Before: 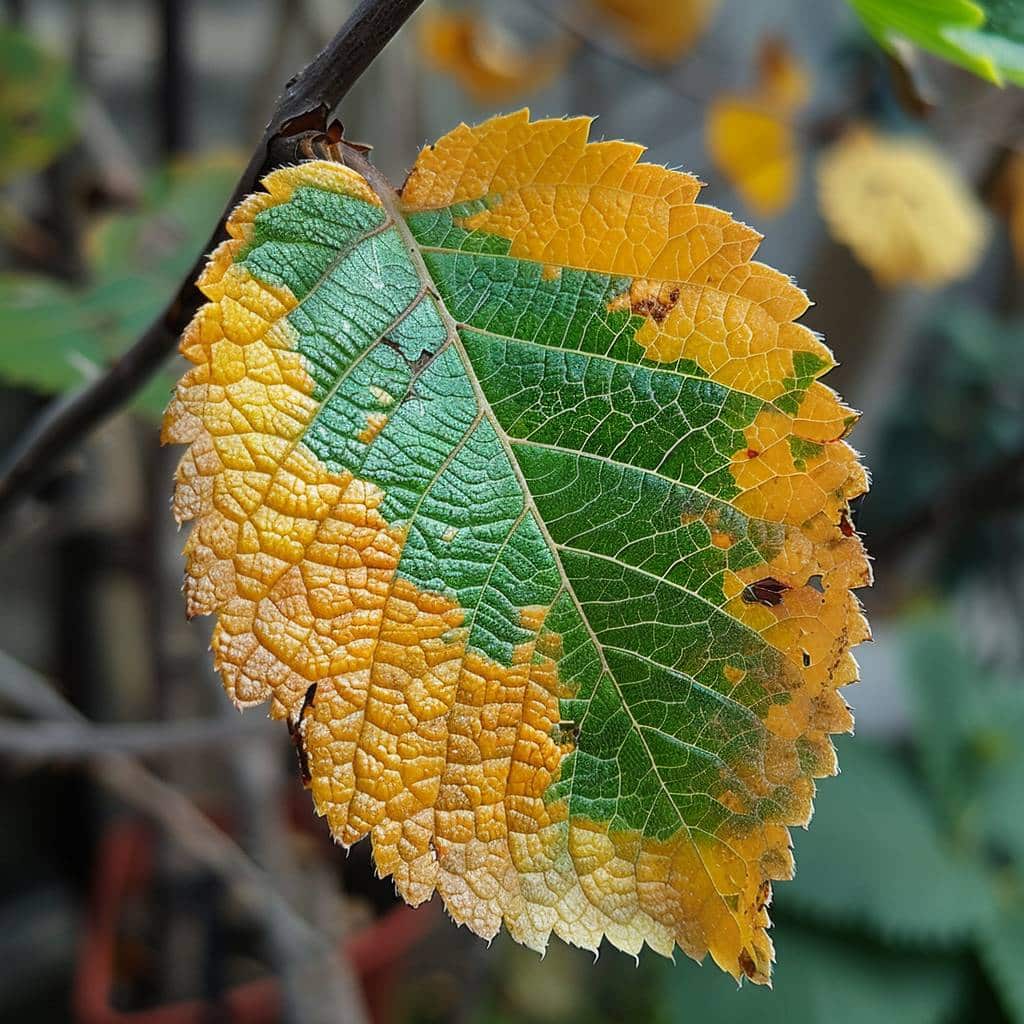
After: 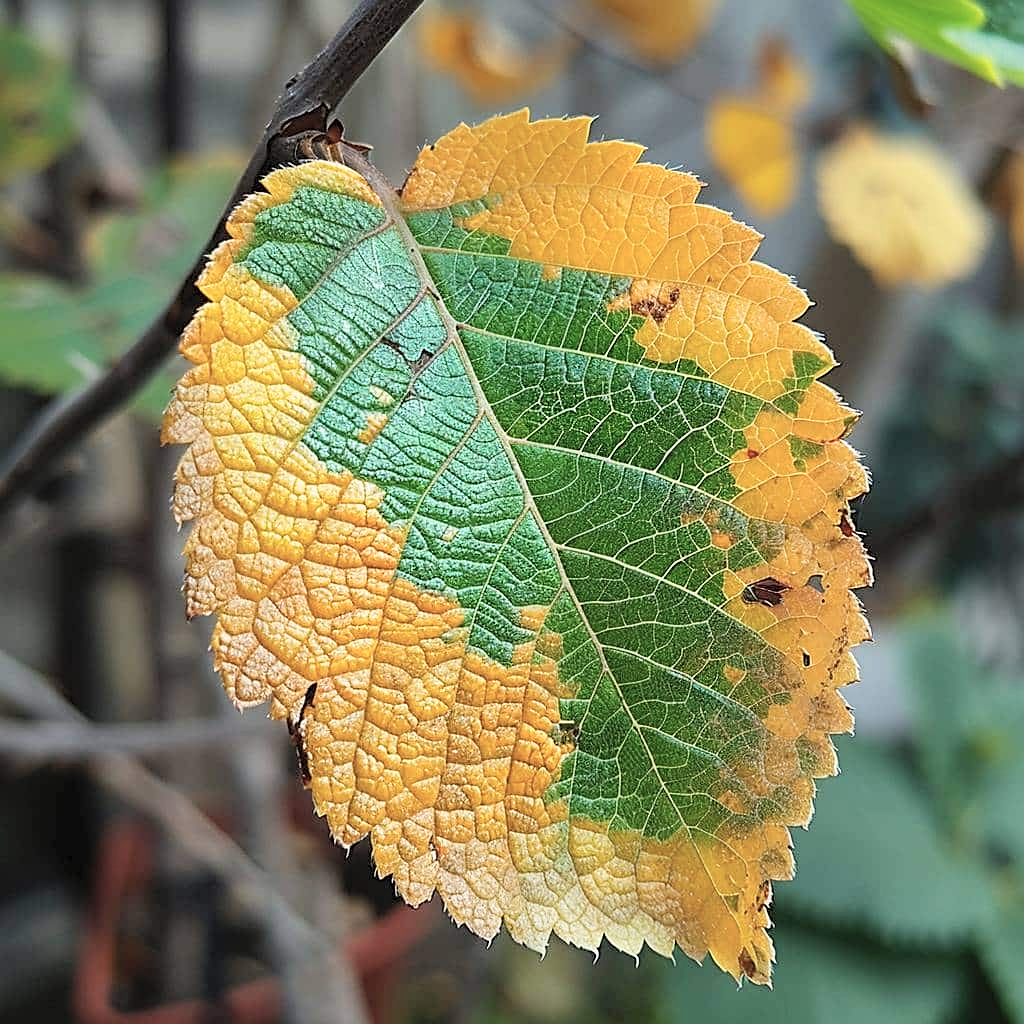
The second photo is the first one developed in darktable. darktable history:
sharpen: on, module defaults
contrast brightness saturation: contrast 0.14, brightness 0.21
color zones: curves: ch0 [(0, 0.5) (0.143, 0.52) (0.286, 0.5) (0.429, 0.5) (0.571, 0.5) (0.714, 0.5) (0.857, 0.5) (1, 0.5)]; ch1 [(0, 0.489) (0.155, 0.45) (0.286, 0.466) (0.429, 0.5) (0.571, 0.5) (0.714, 0.5) (0.857, 0.5) (1, 0.489)]
